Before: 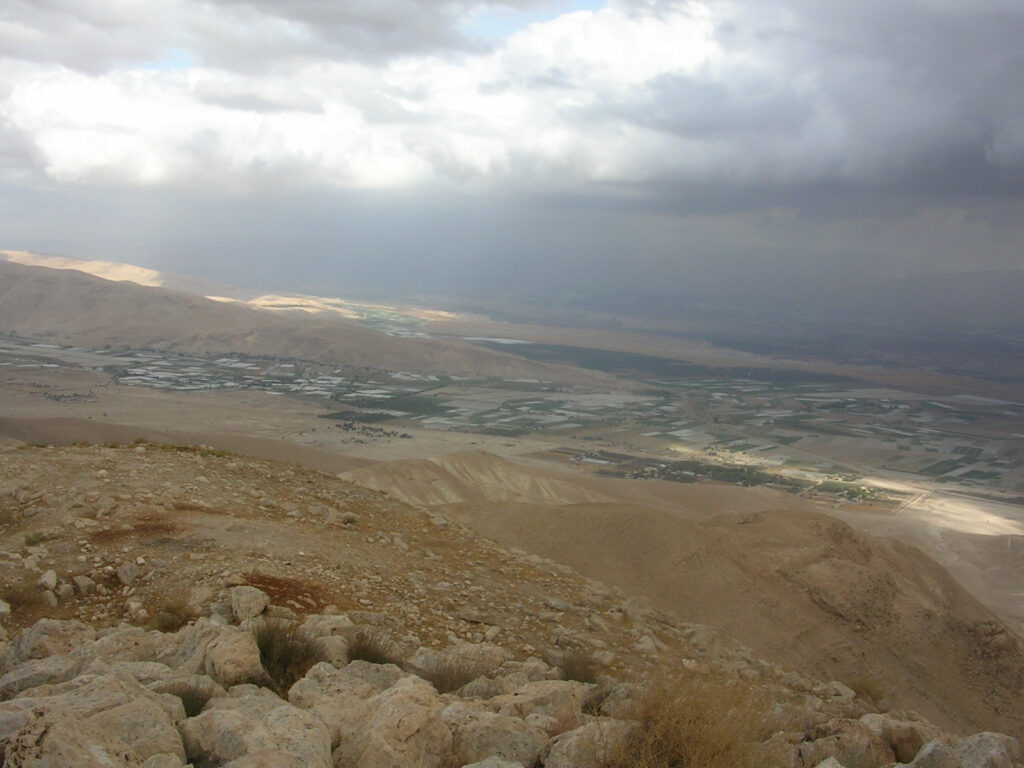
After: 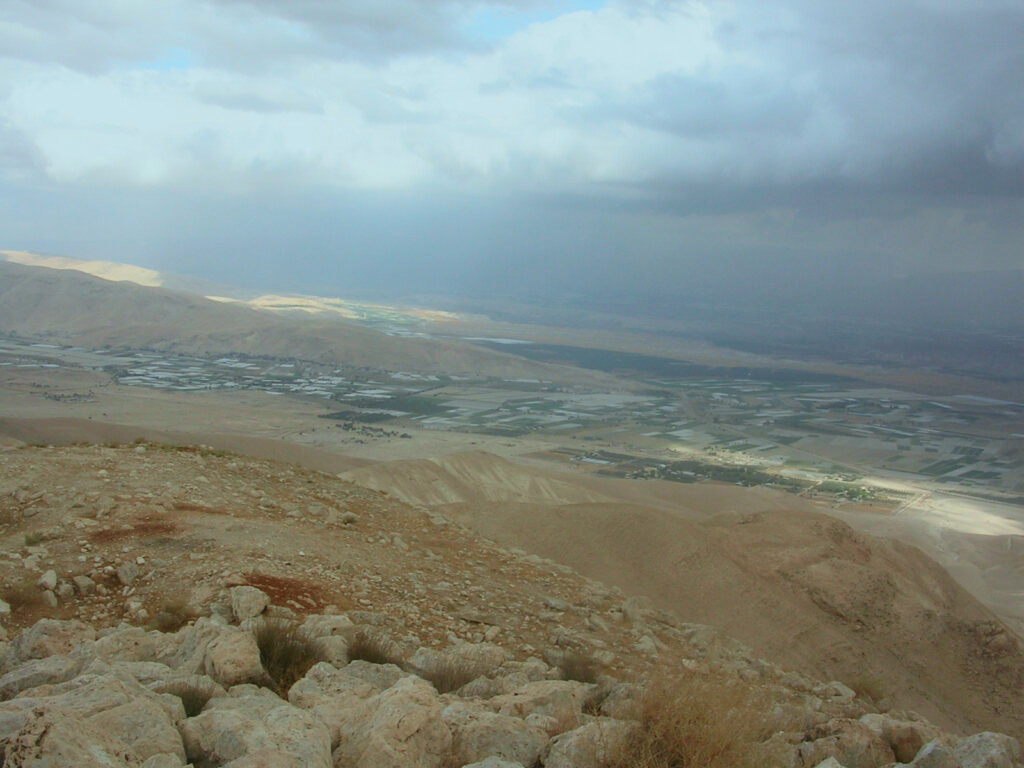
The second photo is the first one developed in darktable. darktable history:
color correction: highlights a* -10.04, highlights b* -10.37
contrast brightness saturation: contrast -0.11
tone curve: curves: ch0 [(0, 0) (0.091, 0.074) (0.184, 0.168) (0.491, 0.519) (0.748, 0.765) (1, 0.919)]; ch1 [(0, 0) (0.179, 0.173) (0.322, 0.32) (0.424, 0.424) (0.502, 0.504) (0.56, 0.578) (0.631, 0.667) (0.777, 0.806) (1, 1)]; ch2 [(0, 0) (0.434, 0.447) (0.483, 0.487) (0.547, 0.564) (0.676, 0.673) (1, 1)], color space Lab, independent channels, preserve colors none
